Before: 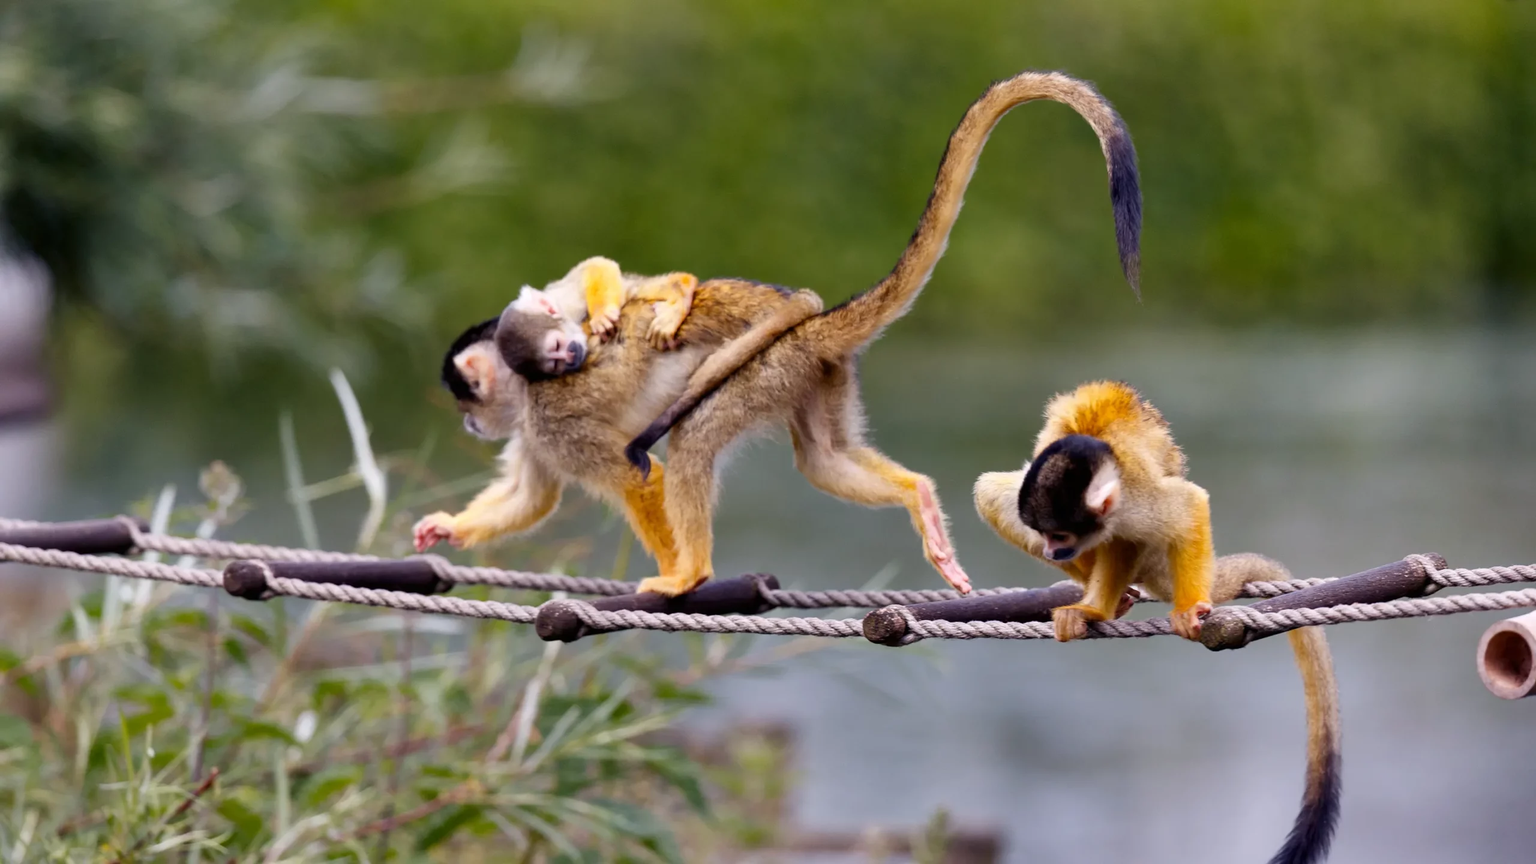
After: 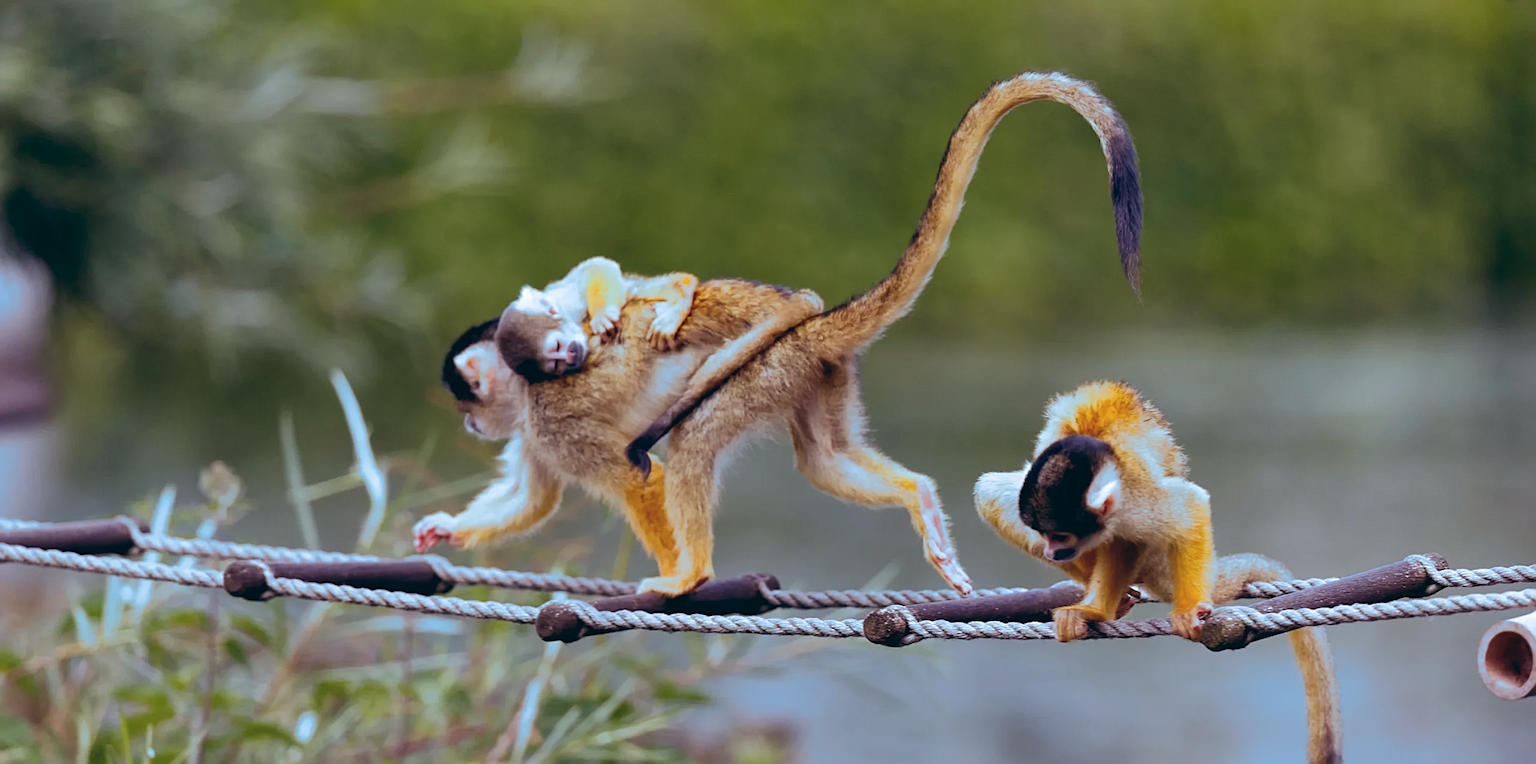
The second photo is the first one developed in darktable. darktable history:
crop and rotate: top 0%, bottom 11.49%
split-toning: shadows › hue 351.18°, shadows › saturation 0.86, highlights › hue 218.82°, highlights › saturation 0.73, balance -19.167
color balance: lift [1.003, 0.993, 1.001, 1.007], gamma [1.018, 1.072, 0.959, 0.928], gain [0.974, 0.873, 1.031, 1.127]
sharpen: radius 2.167, amount 0.381, threshold 0
rgb levels: preserve colors max RGB
